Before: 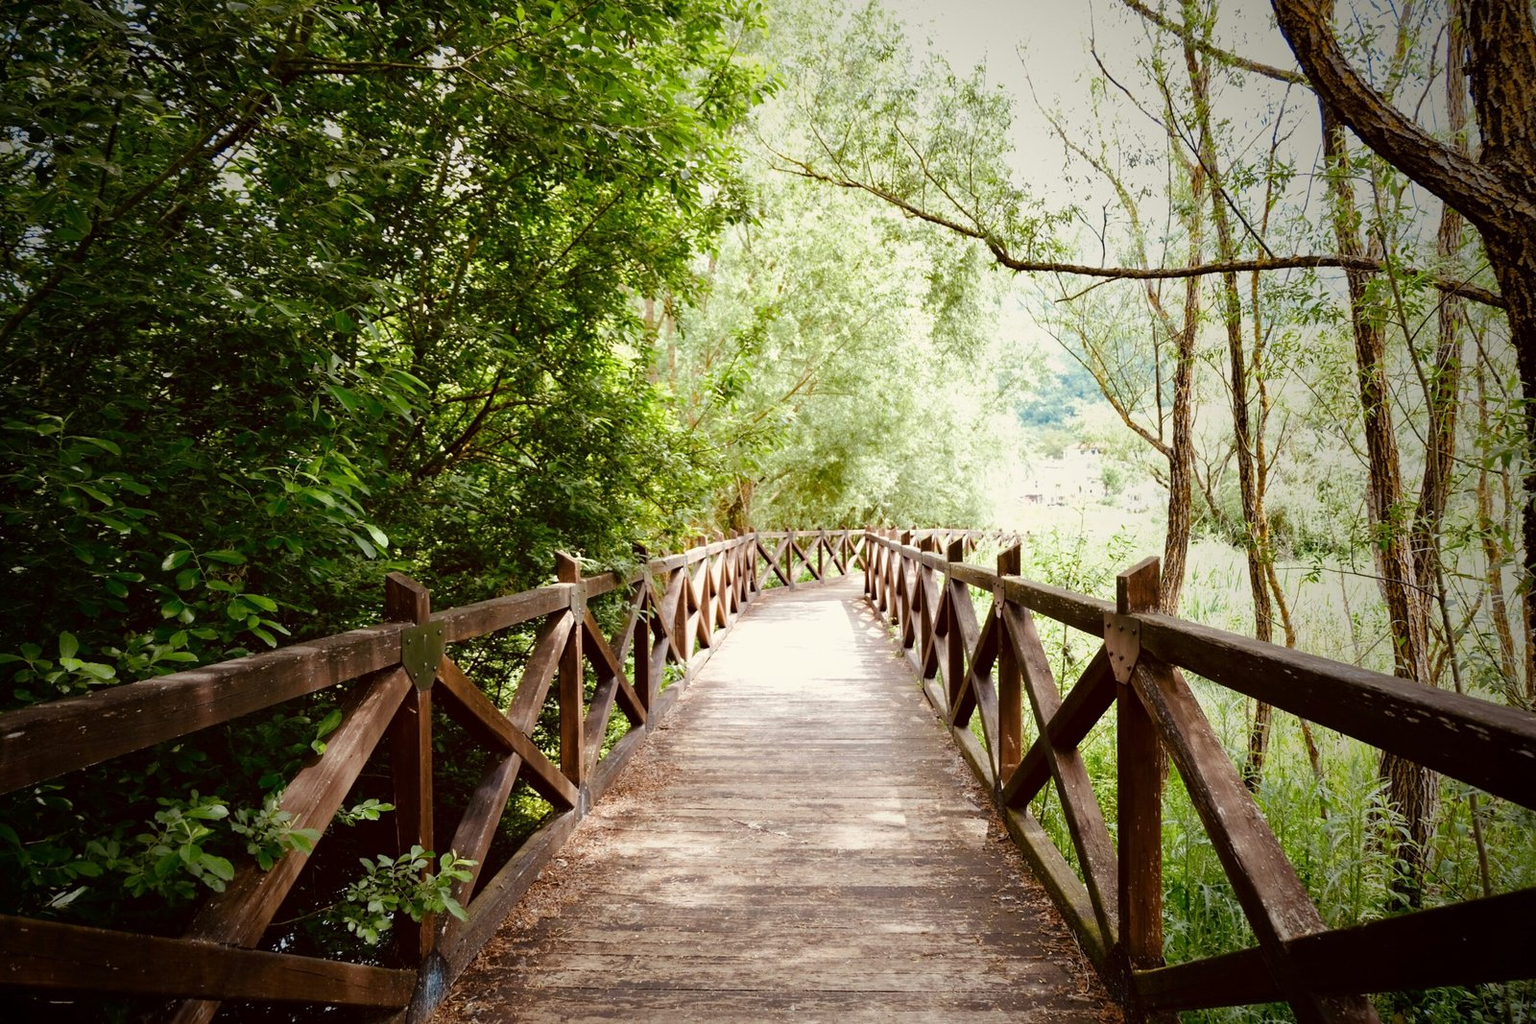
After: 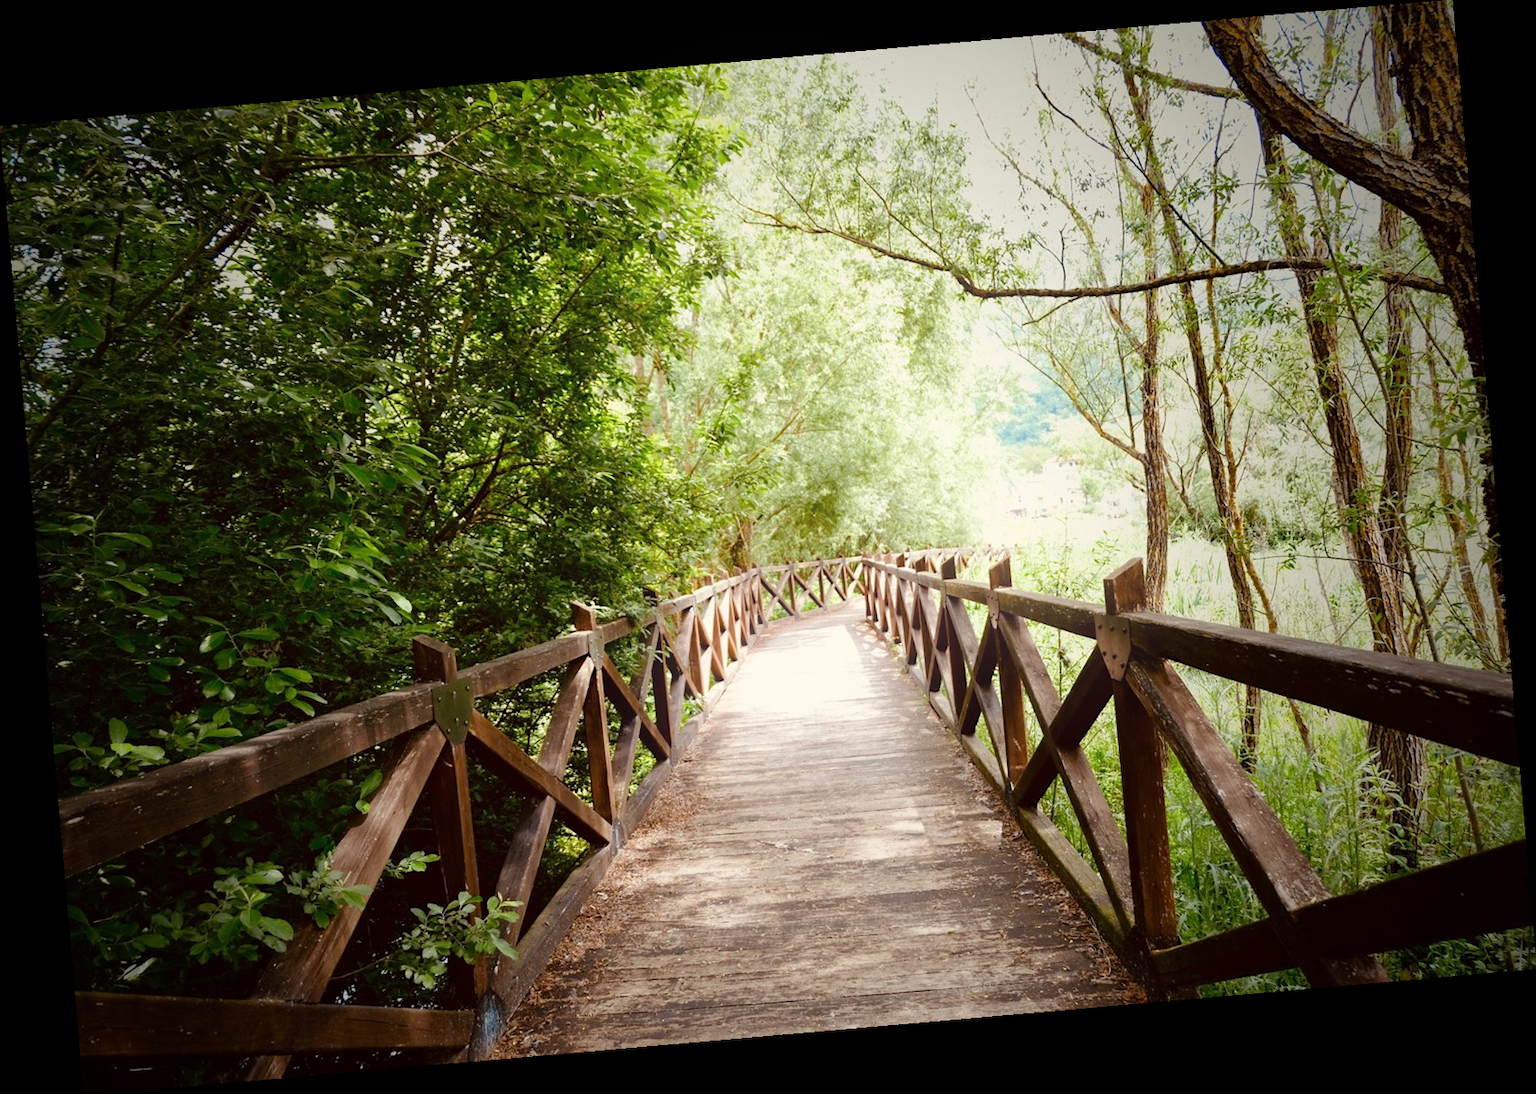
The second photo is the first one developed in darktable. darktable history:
bloom: size 15%, threshold 97%, strength 7%
rotate and perspective: rotation -4.98°, automatic cropping off
